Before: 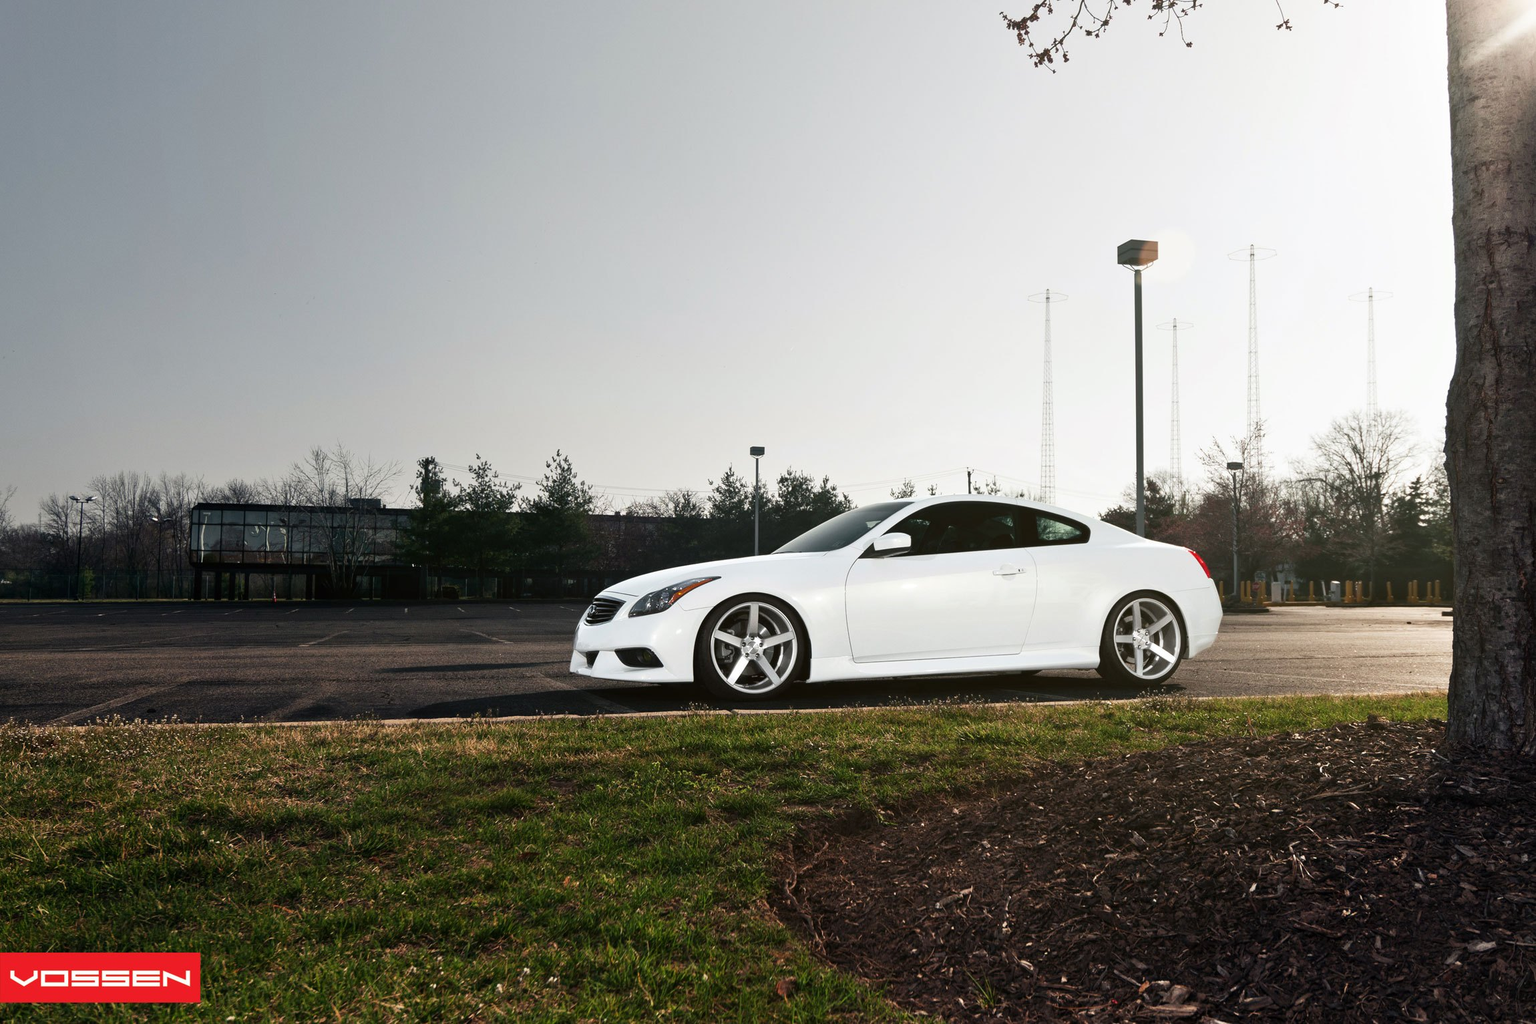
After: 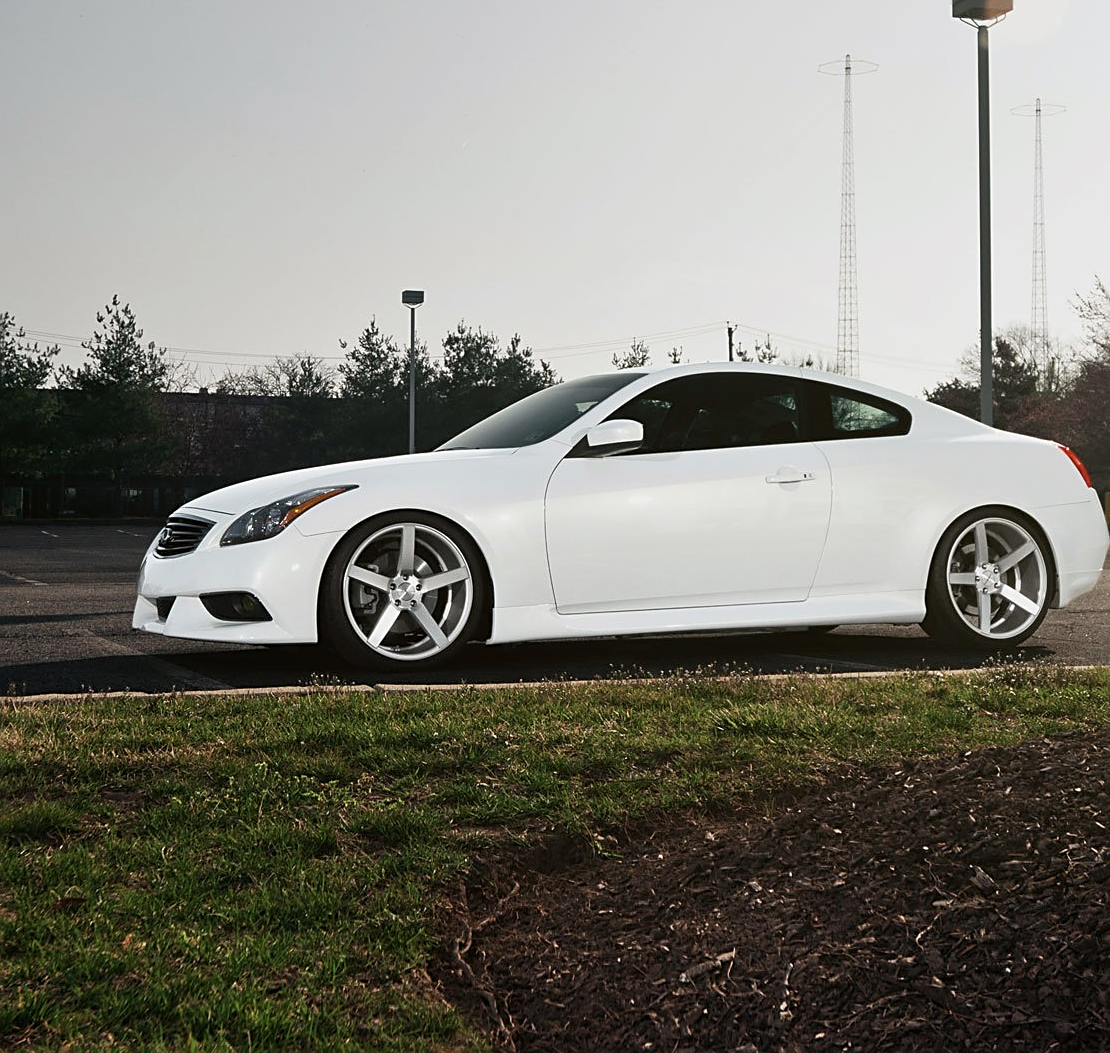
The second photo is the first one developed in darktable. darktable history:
color zones: curves: ch1 [(0.113, 0.438) (0.75, 0.5)]; ch2 [(0.12, 0.526) (0.75, 0.5)]
exposure: exposure -0.21 EV, compensate highlight preservation false
crop: left 31.379%, top 24.658%, right 20.326%, bottom 6.628%
sharpen: on, module defaults
